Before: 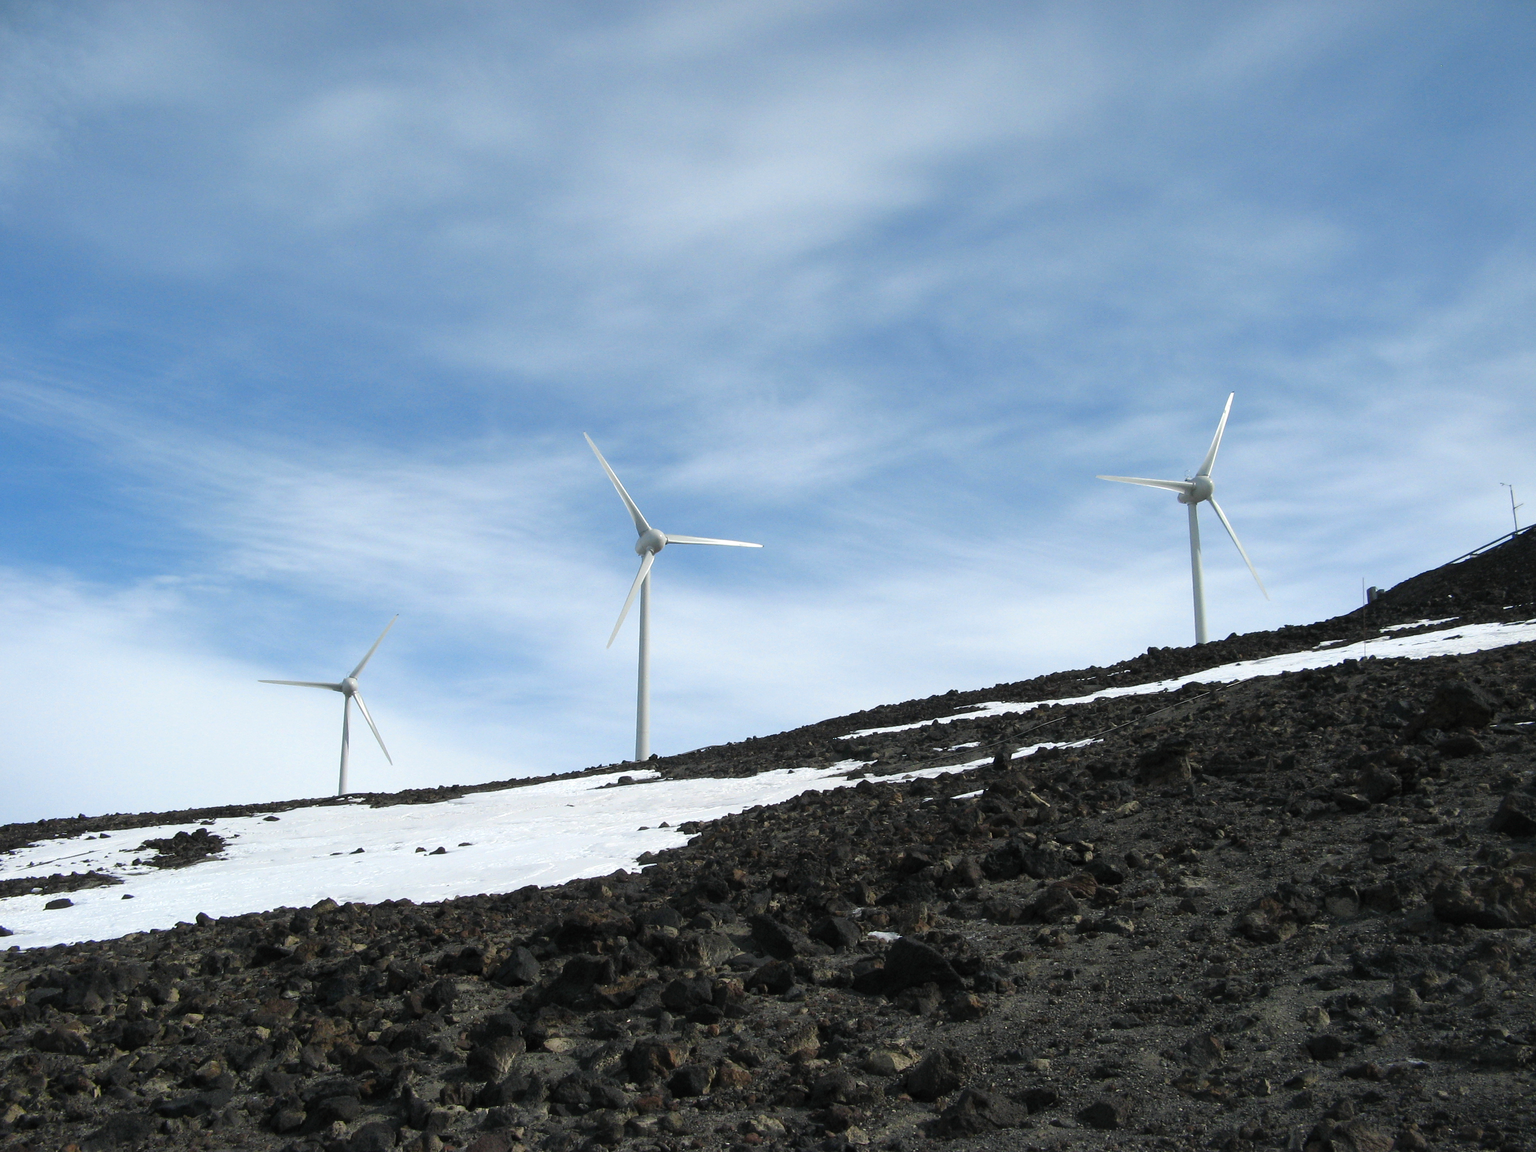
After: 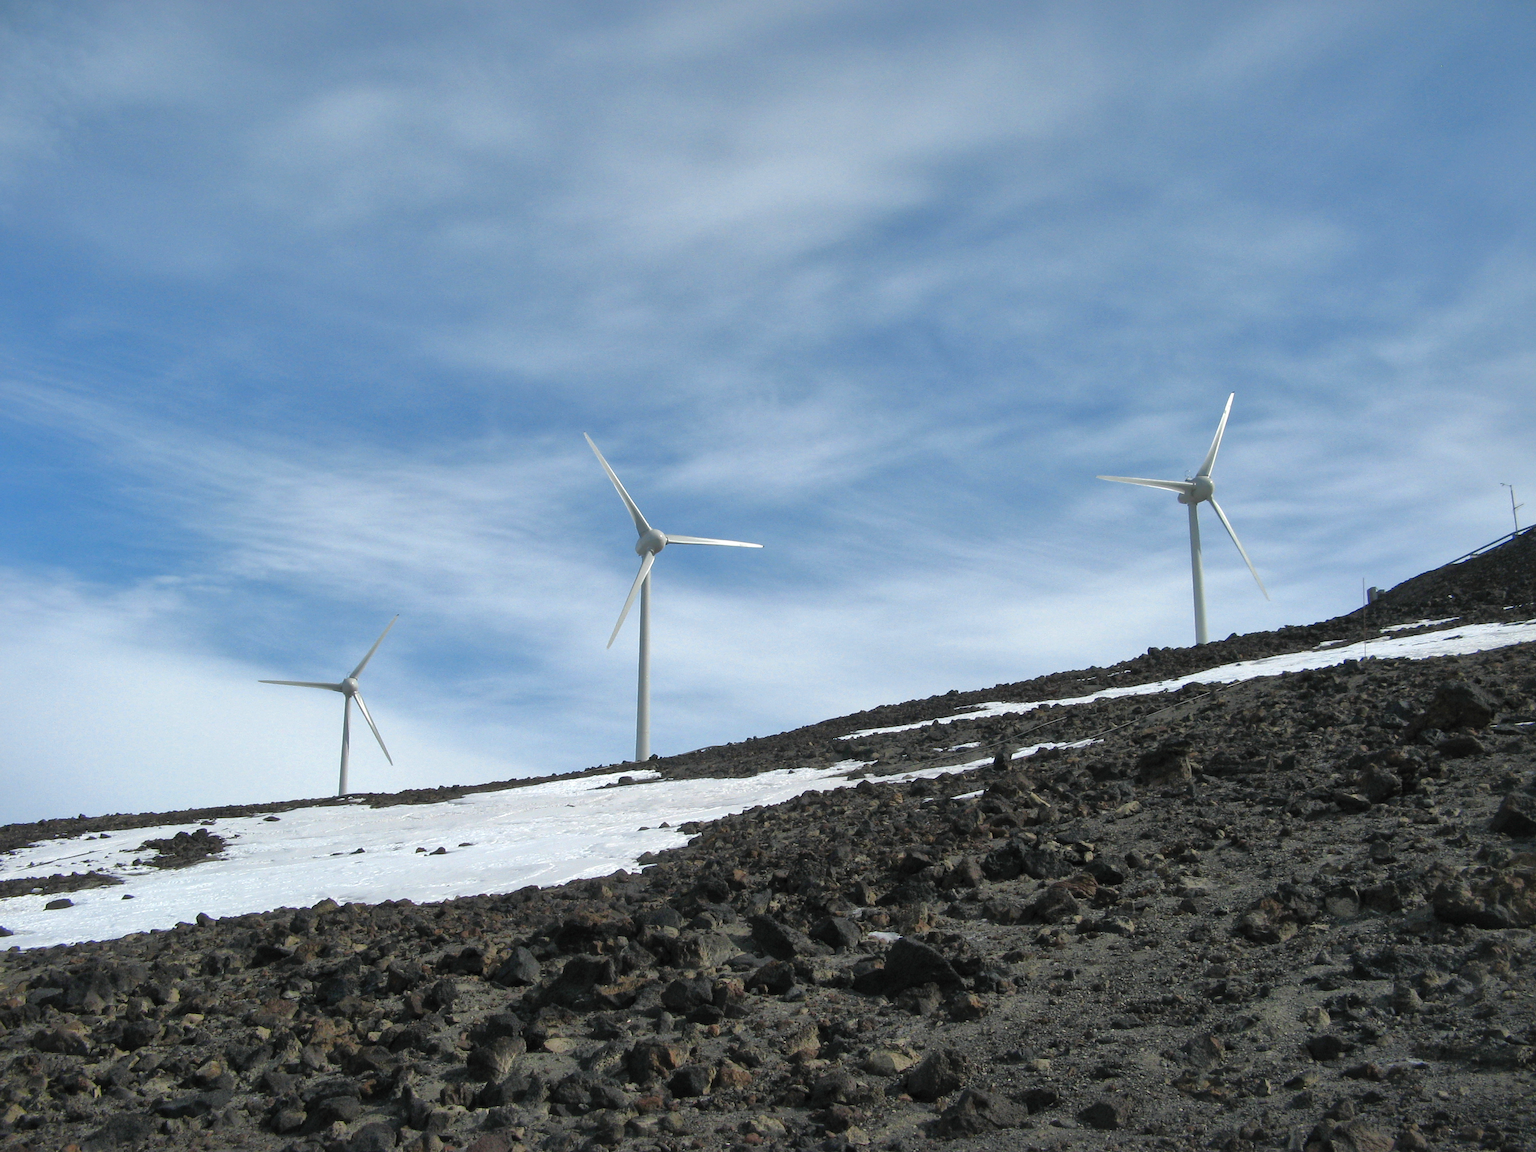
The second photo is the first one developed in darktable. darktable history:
shadows and highlights: on, module defaults
local contrast: mode bilateral grid, contrast 15, coarseness 35, detail 103%, midtone range 0.2
